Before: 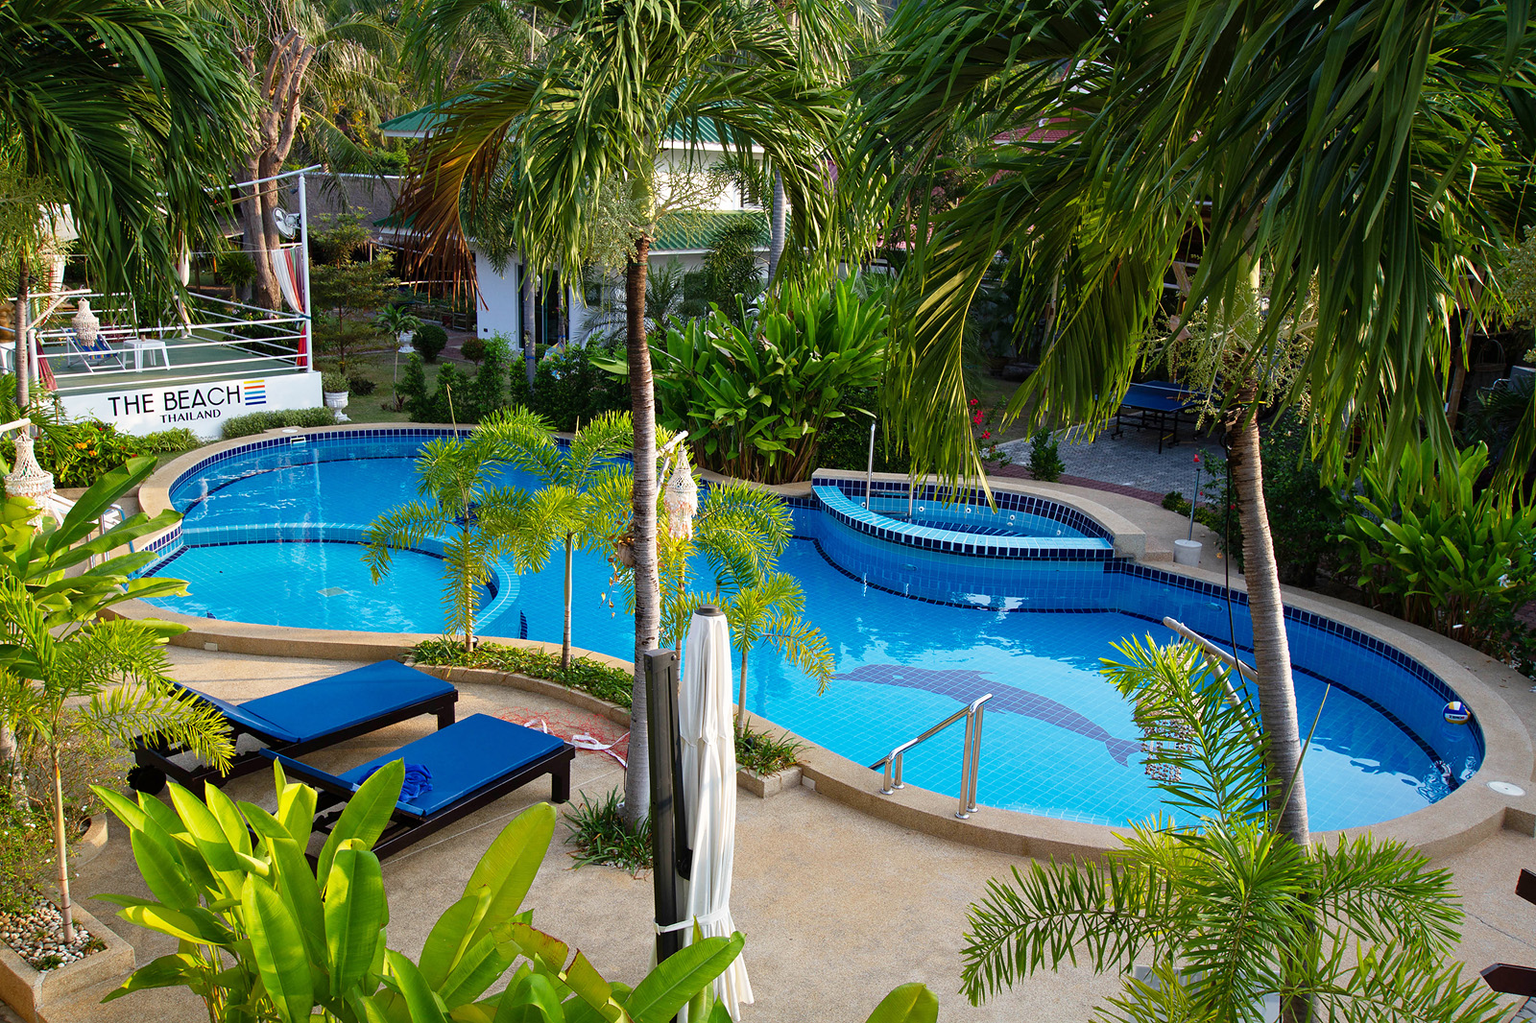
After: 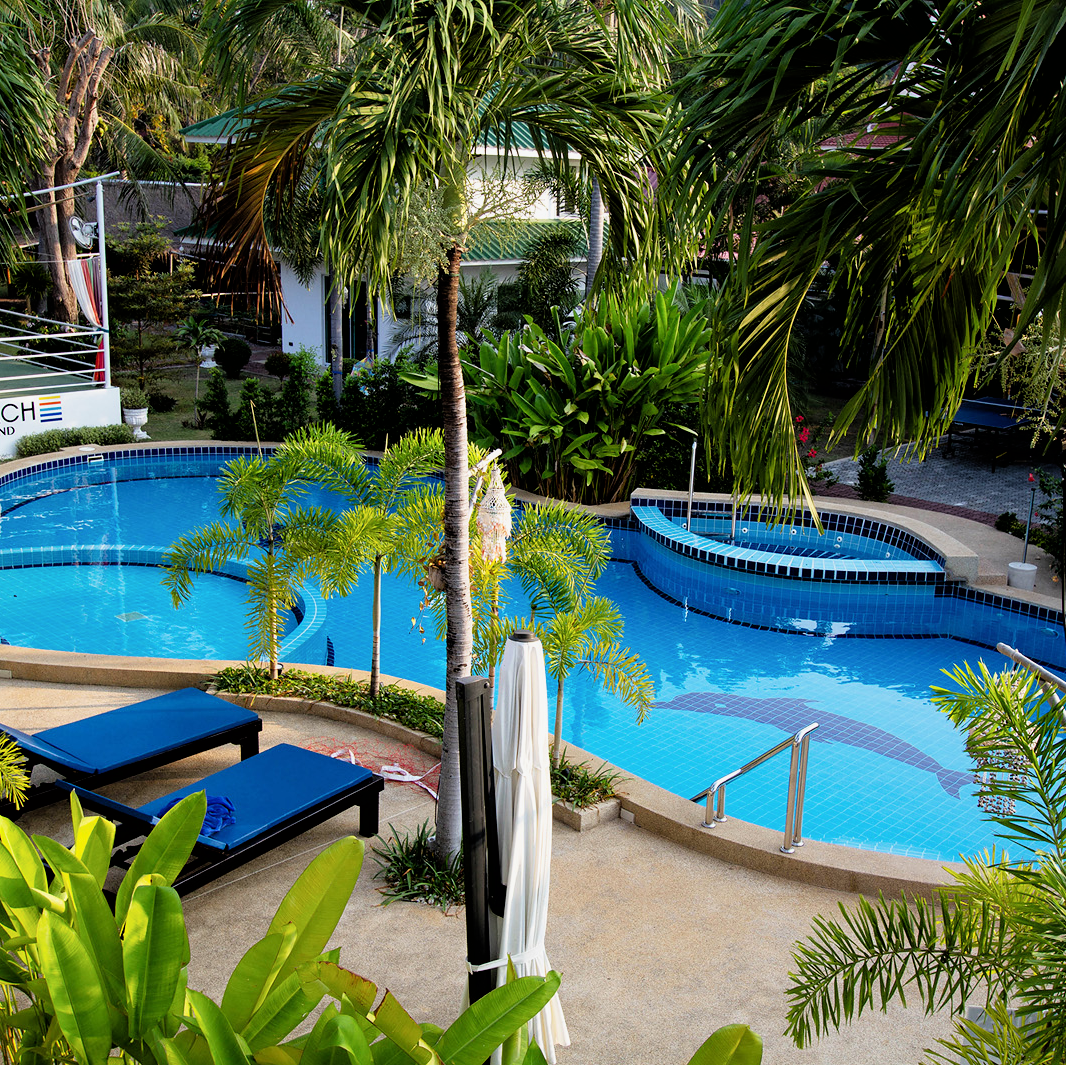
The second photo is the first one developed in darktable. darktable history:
filmic rgb: black relative exposure -4.93 EV, white relative exposure 2.84 EV, hardness 3.72
crop and rotate: left 13.537%, right 19.796%
